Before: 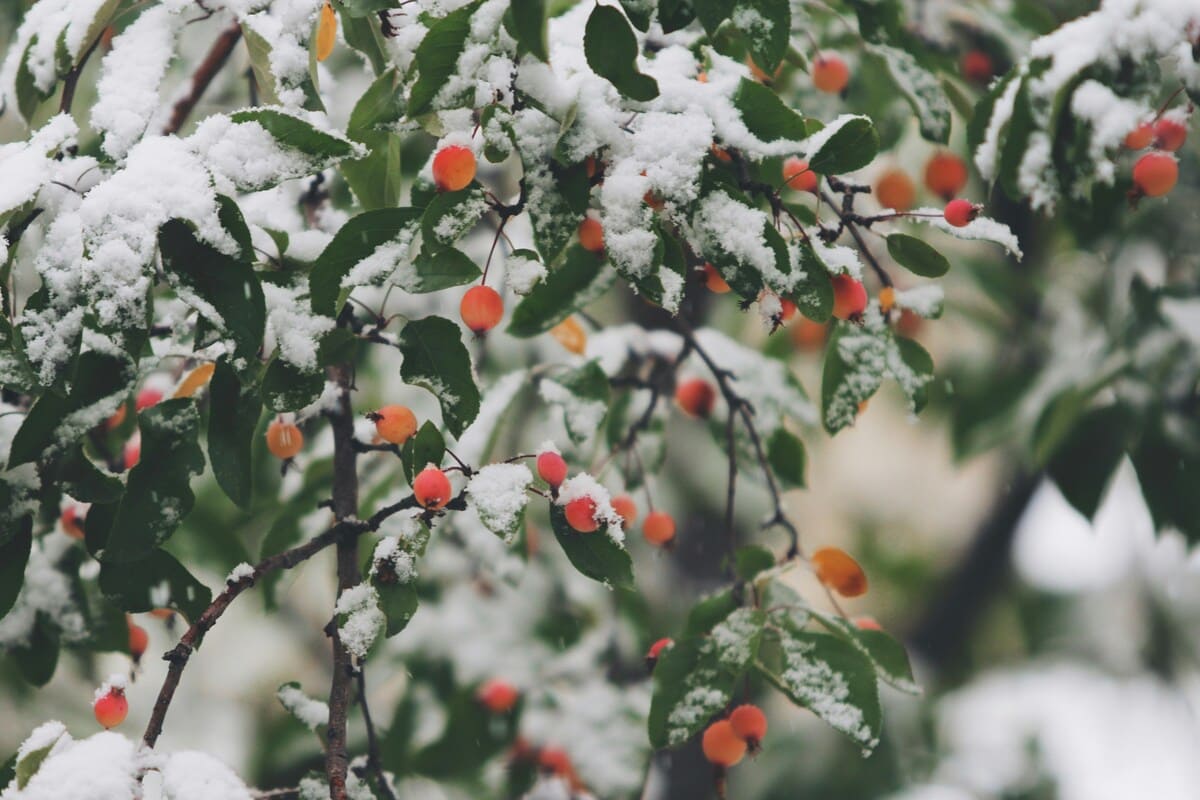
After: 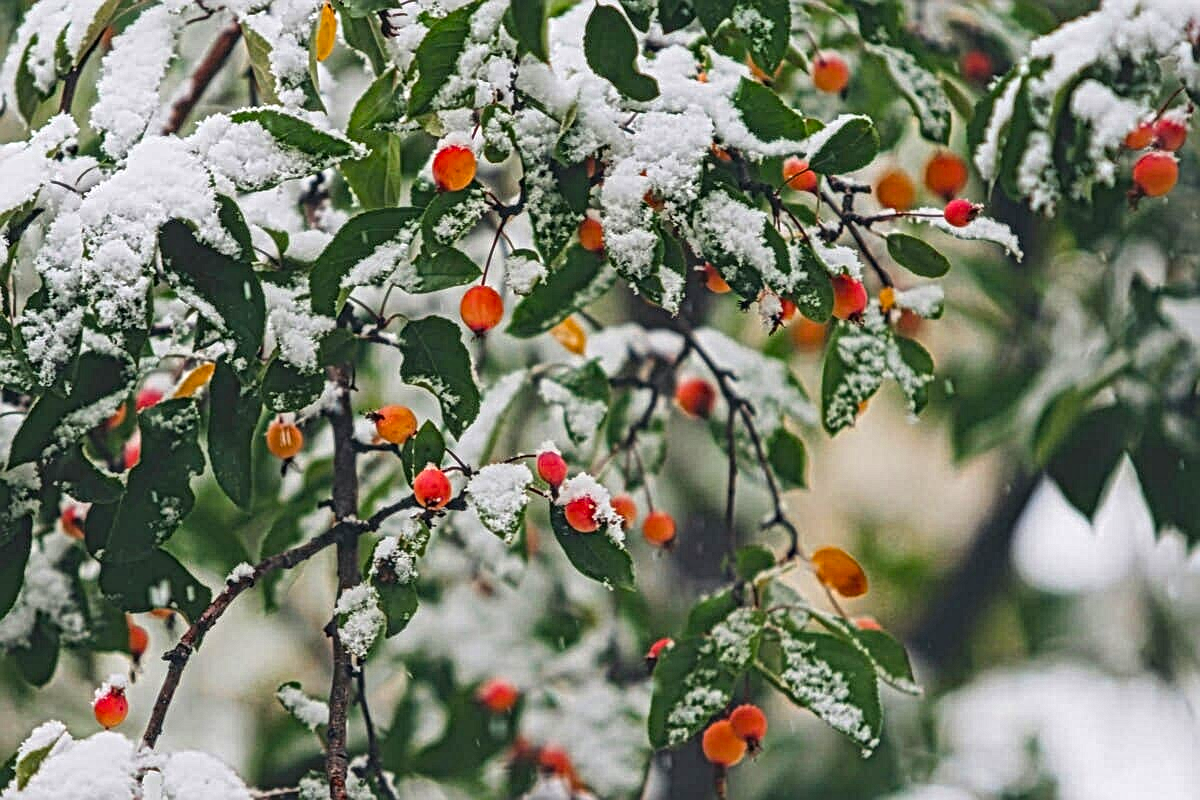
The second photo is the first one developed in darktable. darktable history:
color balance rgb: linear chroma grading › global chroma 10%, perceptual saturation grading › global saturation 30%, global vibrance 10%
local contrast: mode bilateral grid, contrast 20, coarseness 3, detail 300%, midtone range 0.2
